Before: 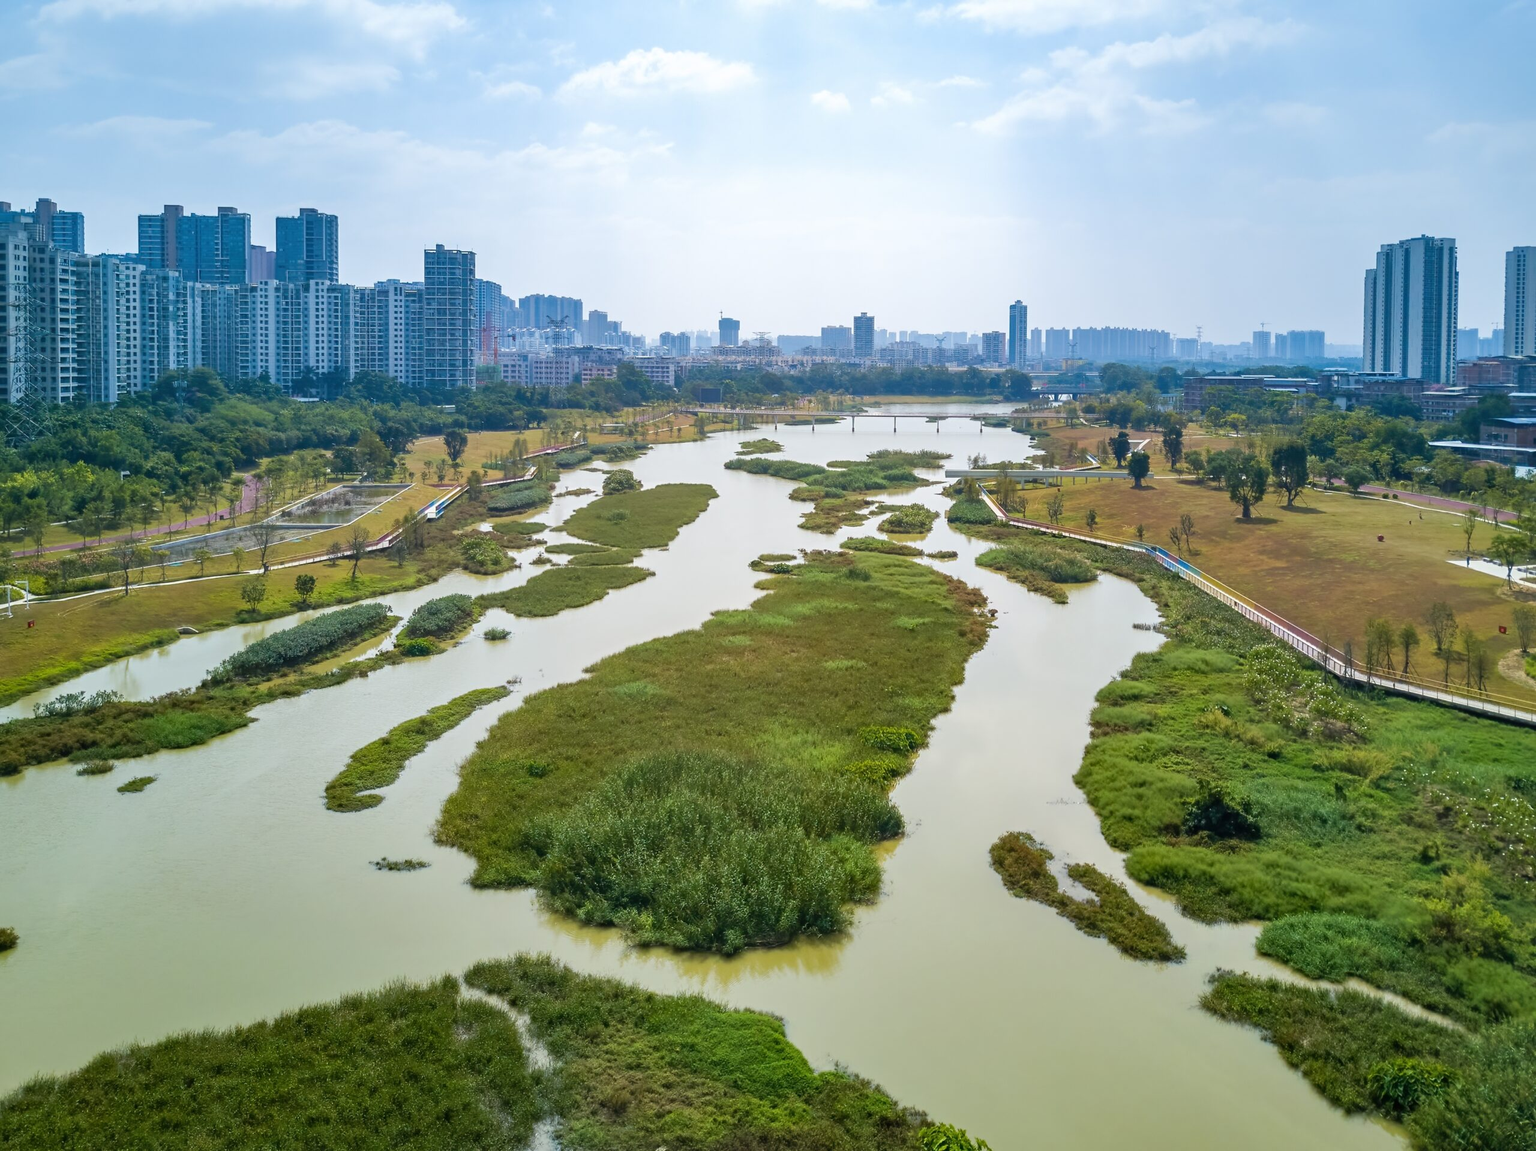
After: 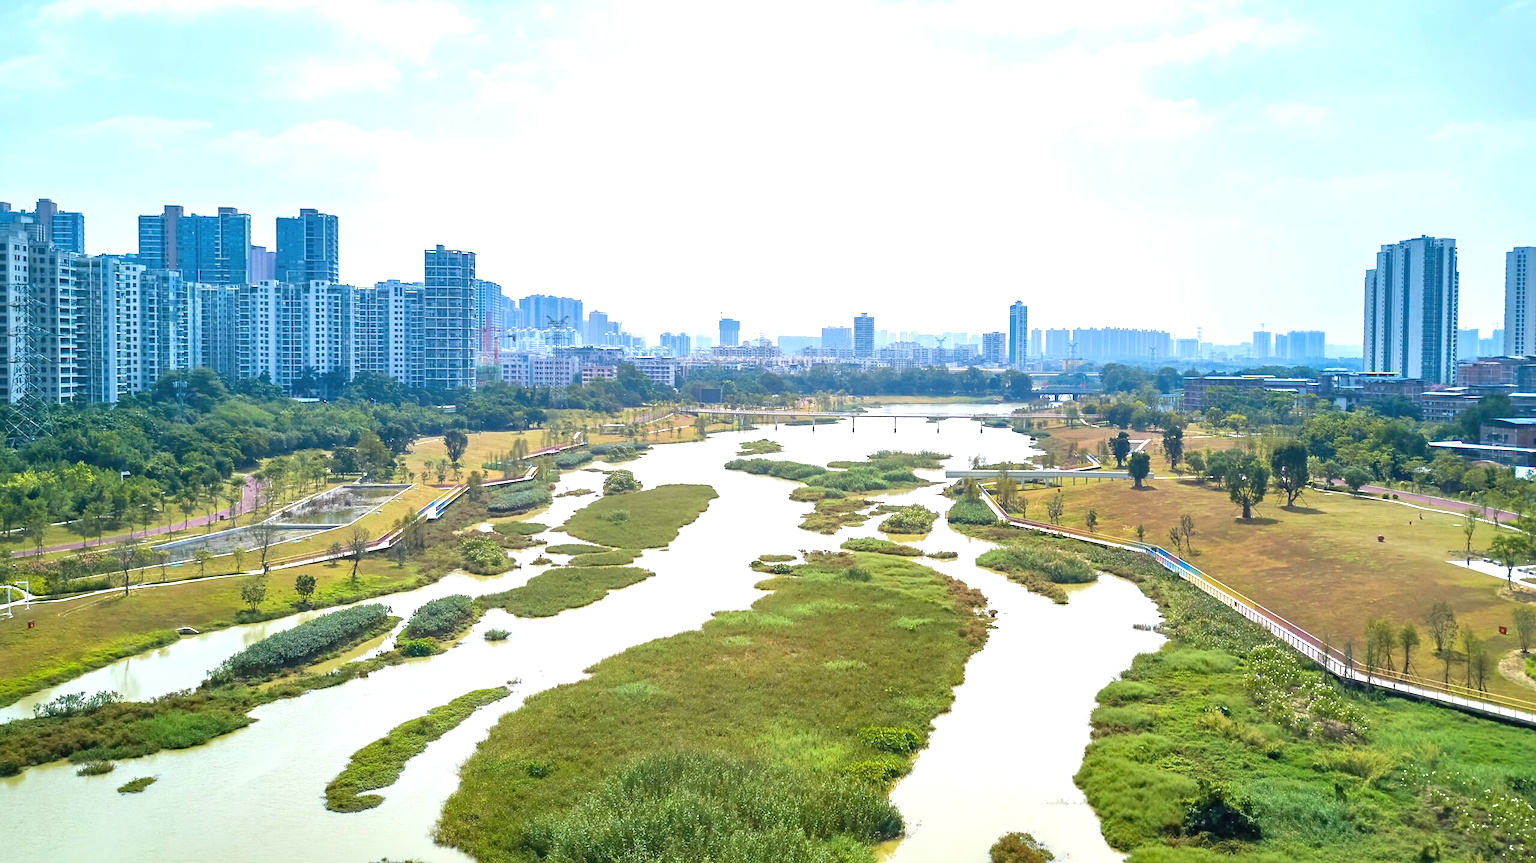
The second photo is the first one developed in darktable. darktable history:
crop: bottom 24.984%
exposure: exposure 0.828 EV, compensate highlight preservation false
sharpen: amount 0.217
